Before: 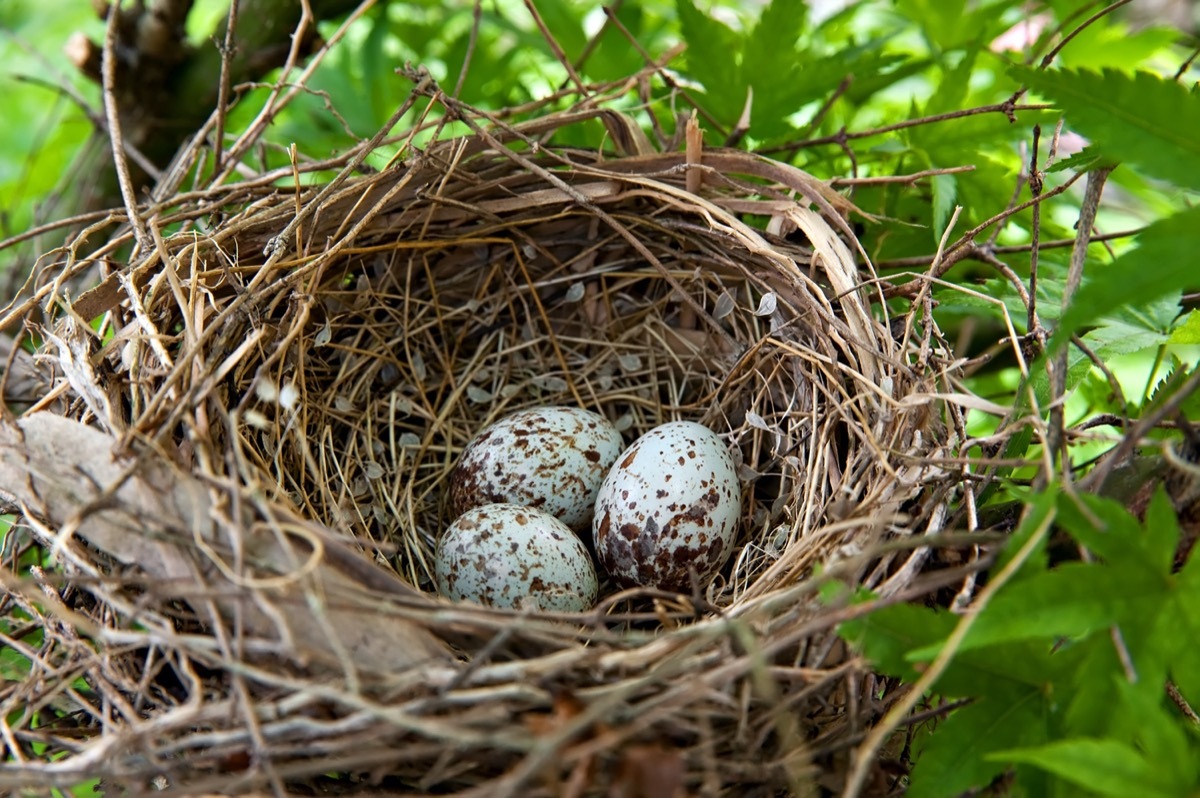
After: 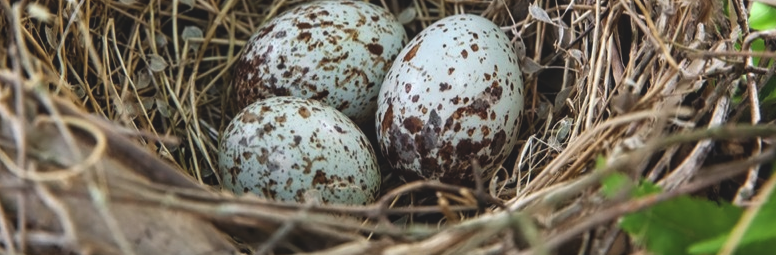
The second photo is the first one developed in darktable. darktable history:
local contrast: on, module defaults
crop: left 18.118%, top 51.107%, right 17.198%, bottom 16.923%
exposure: black level correction -0.015, exposure -0.136 EV, compensate highlight preservation false
